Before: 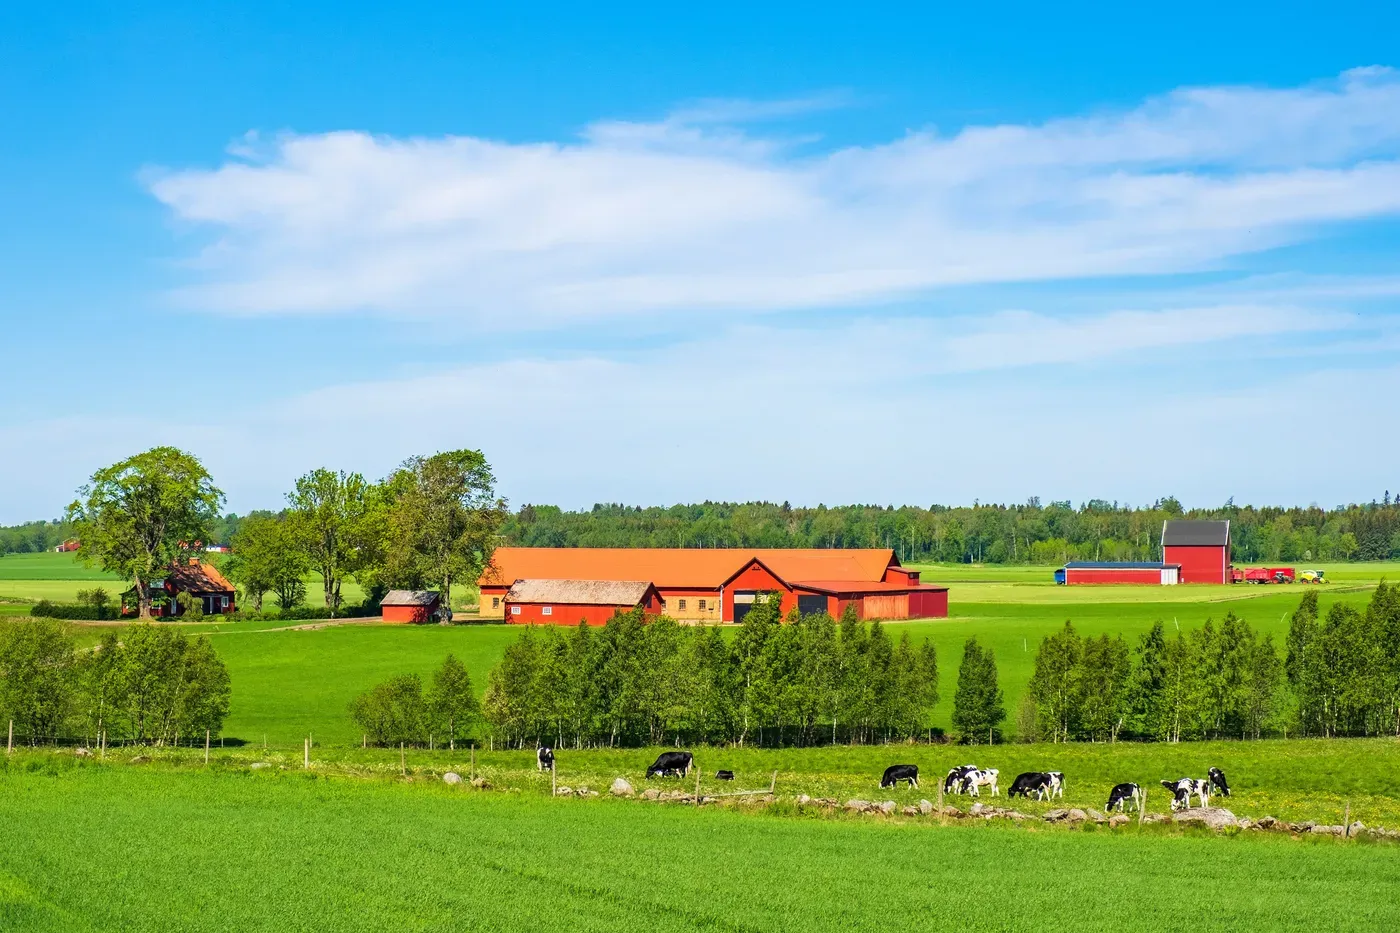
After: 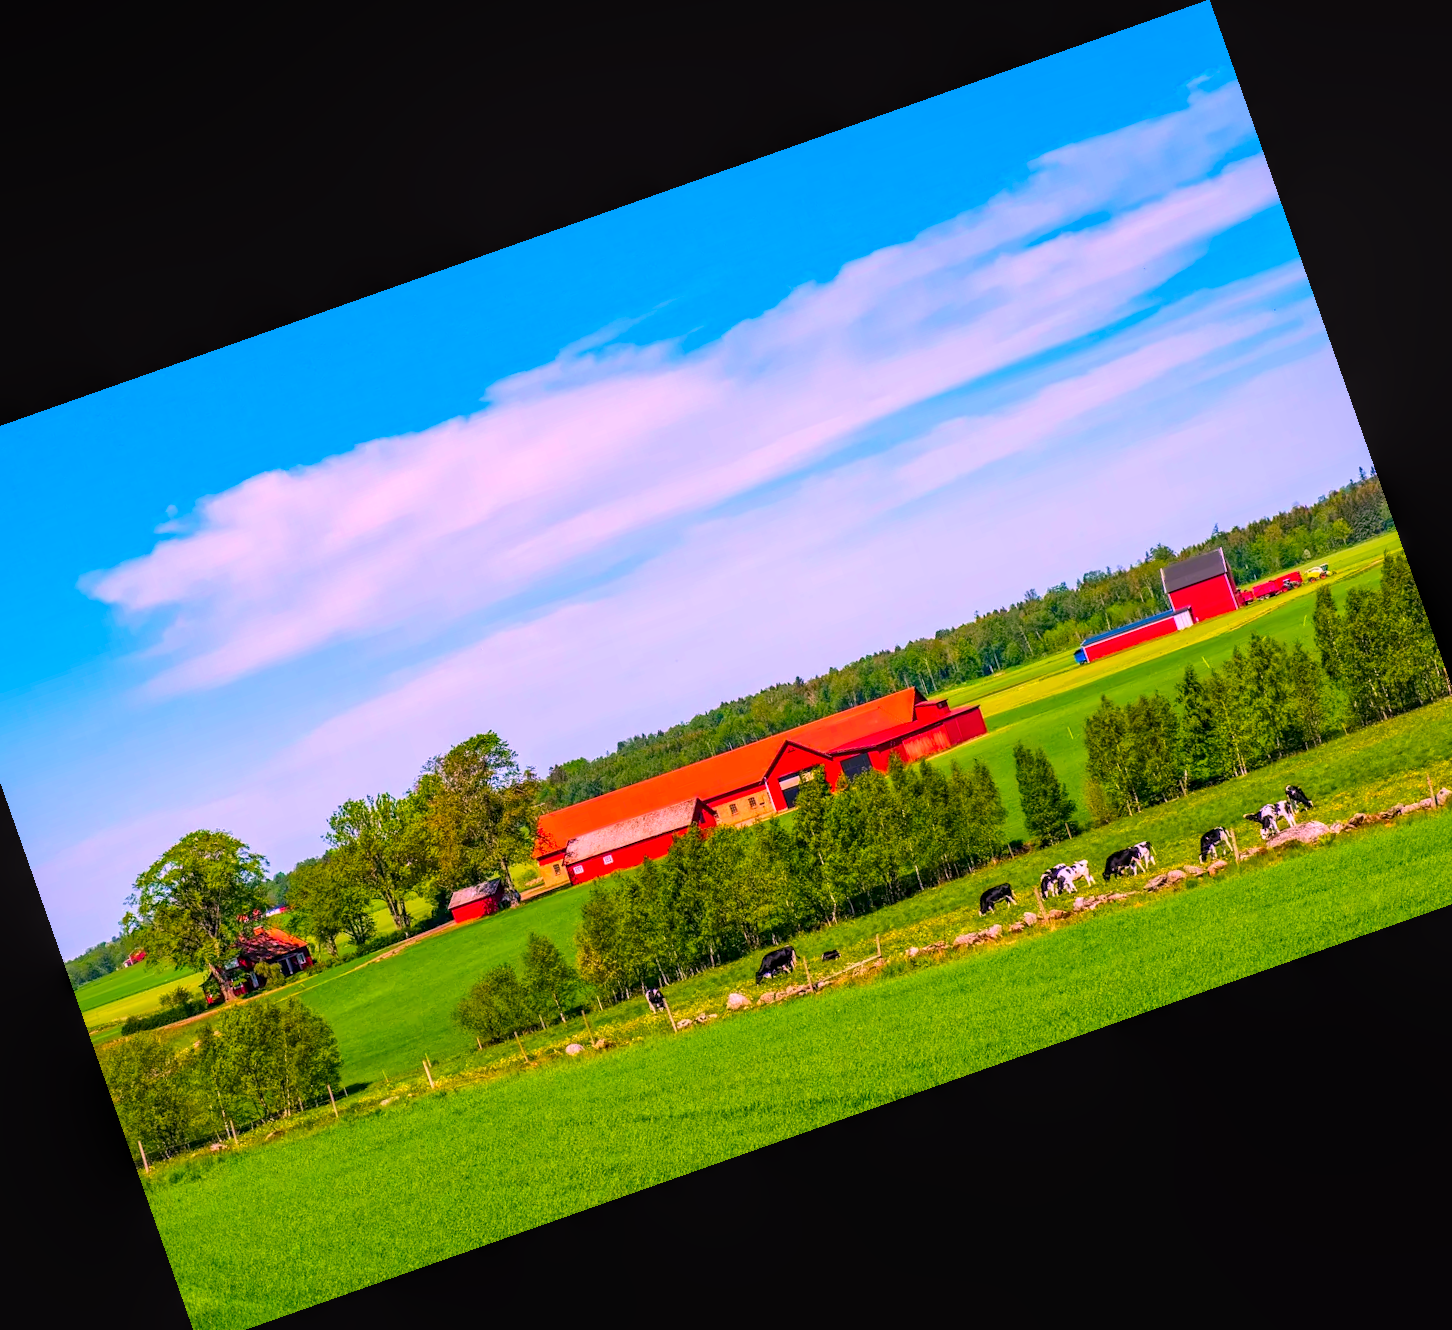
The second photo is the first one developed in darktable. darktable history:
crop and rotate: angle 19.43°, left 6.812%, right 4.125%, bottom 1.087%
color correction: highlights a* 19.5, highlights b* -11.53, saturation 1.69
local contrast: on, module defaults
